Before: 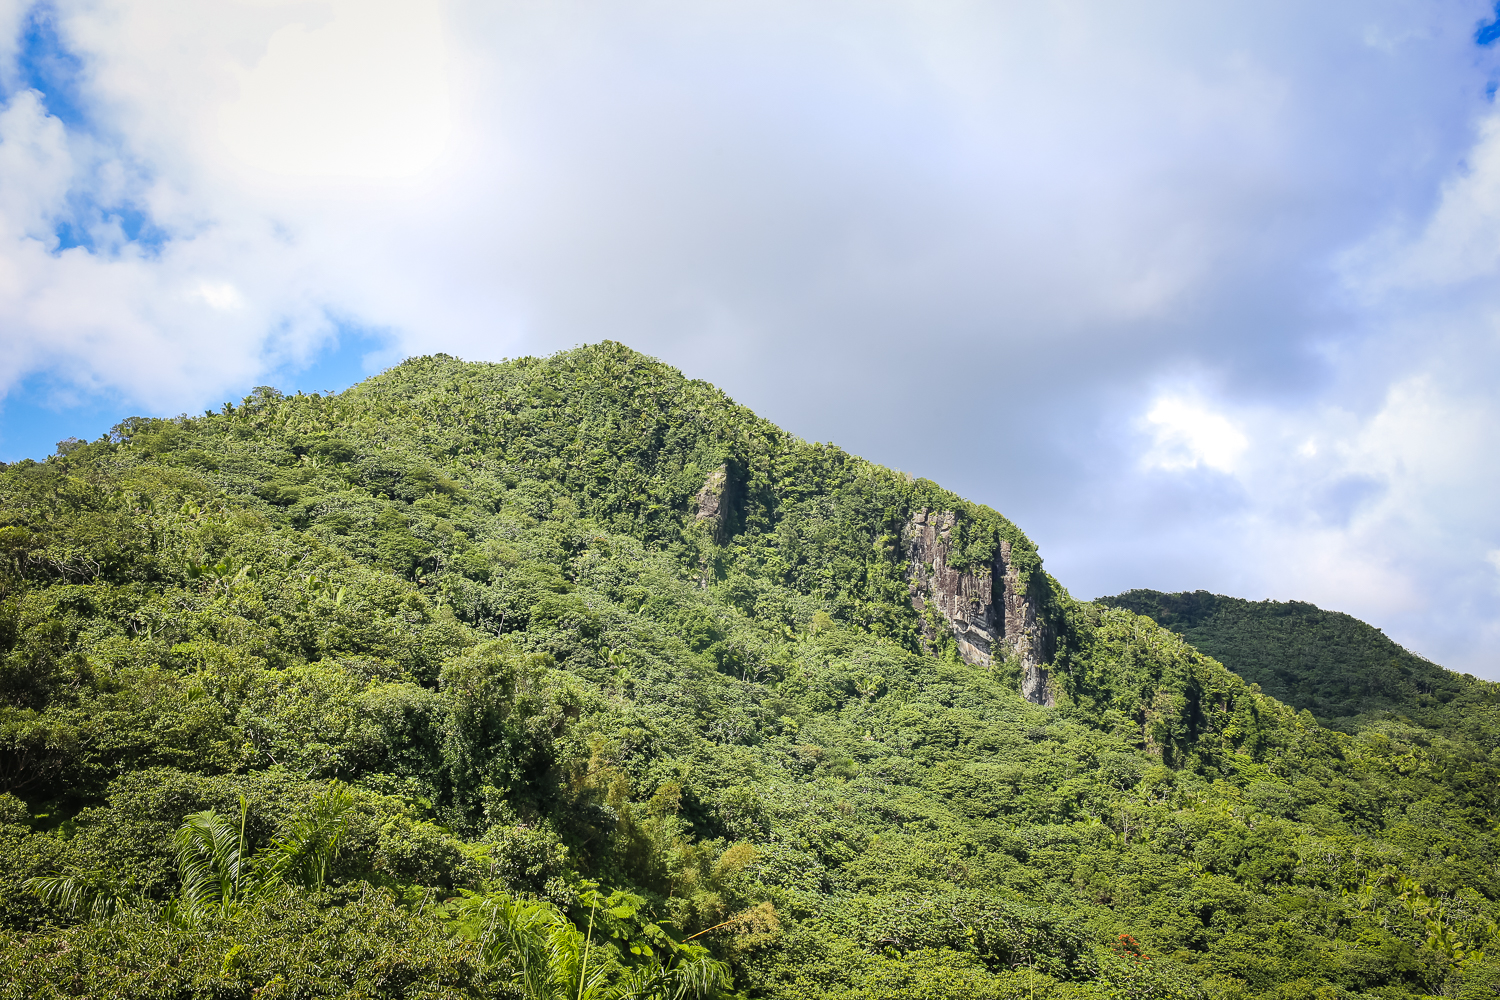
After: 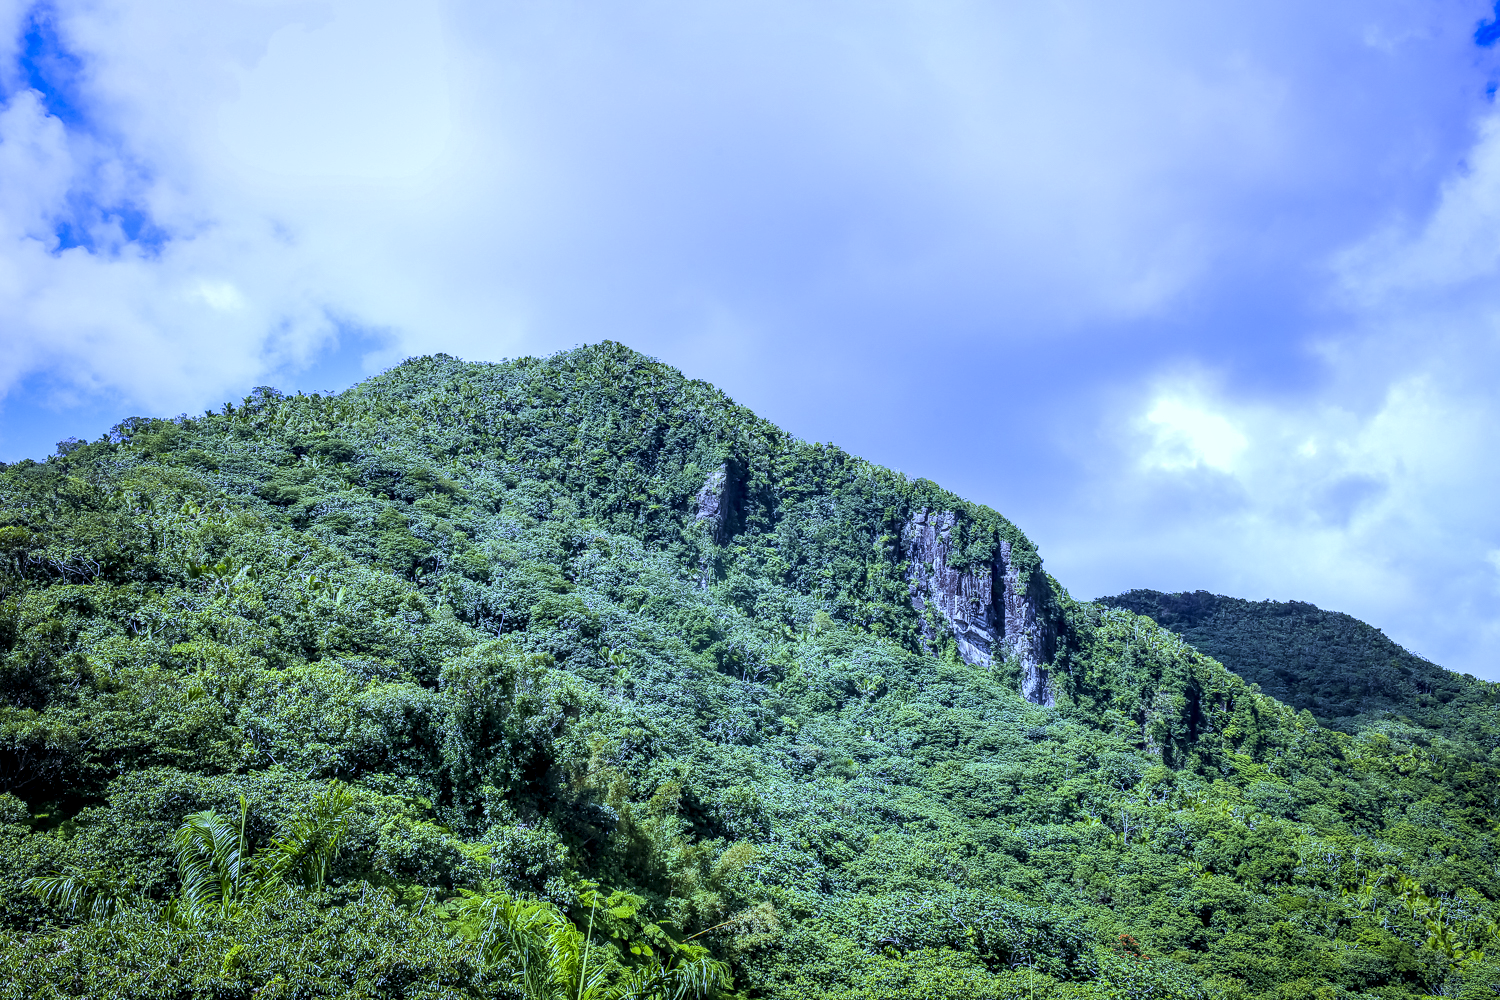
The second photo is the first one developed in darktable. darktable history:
velvia: strength 15%
graduated density: density 0.38 EV, hardness 21%, rotation -6.11°, saturation 32%
local contrast: detail 150%
white balance: red 0.766, blue 1.537
